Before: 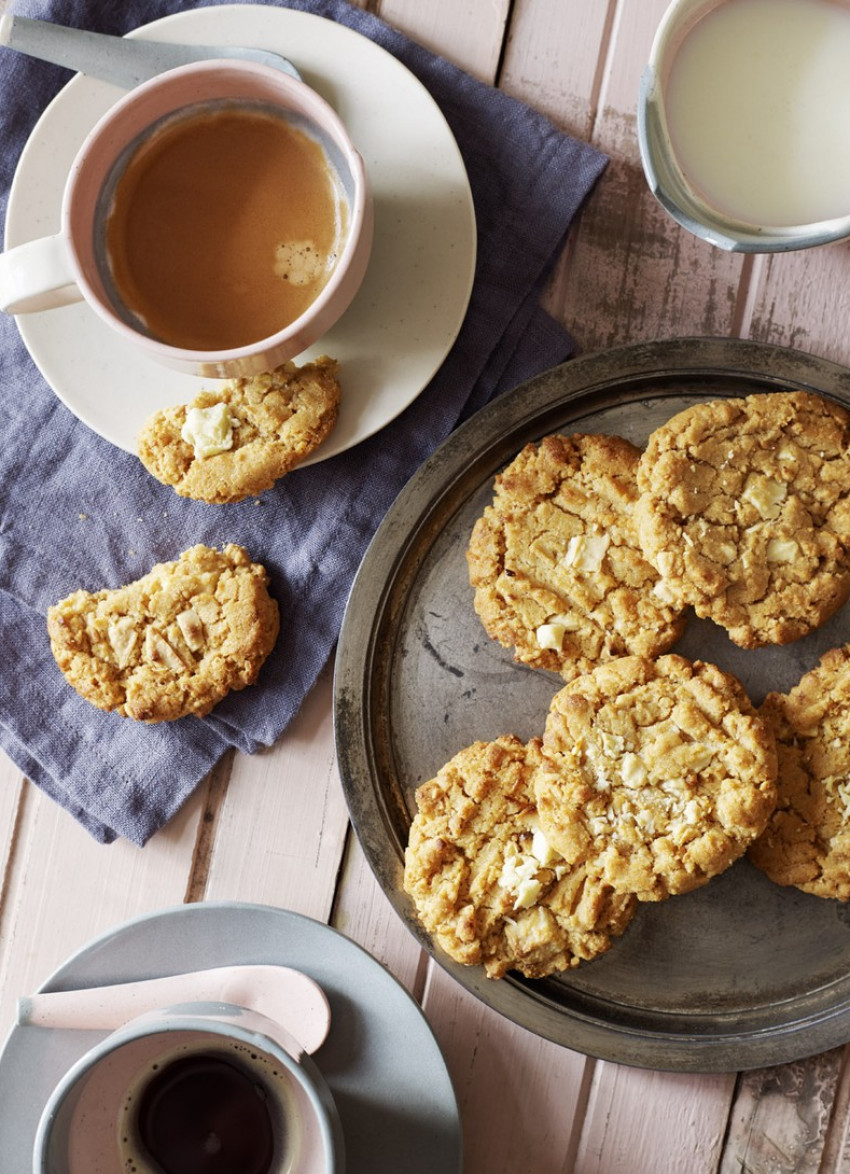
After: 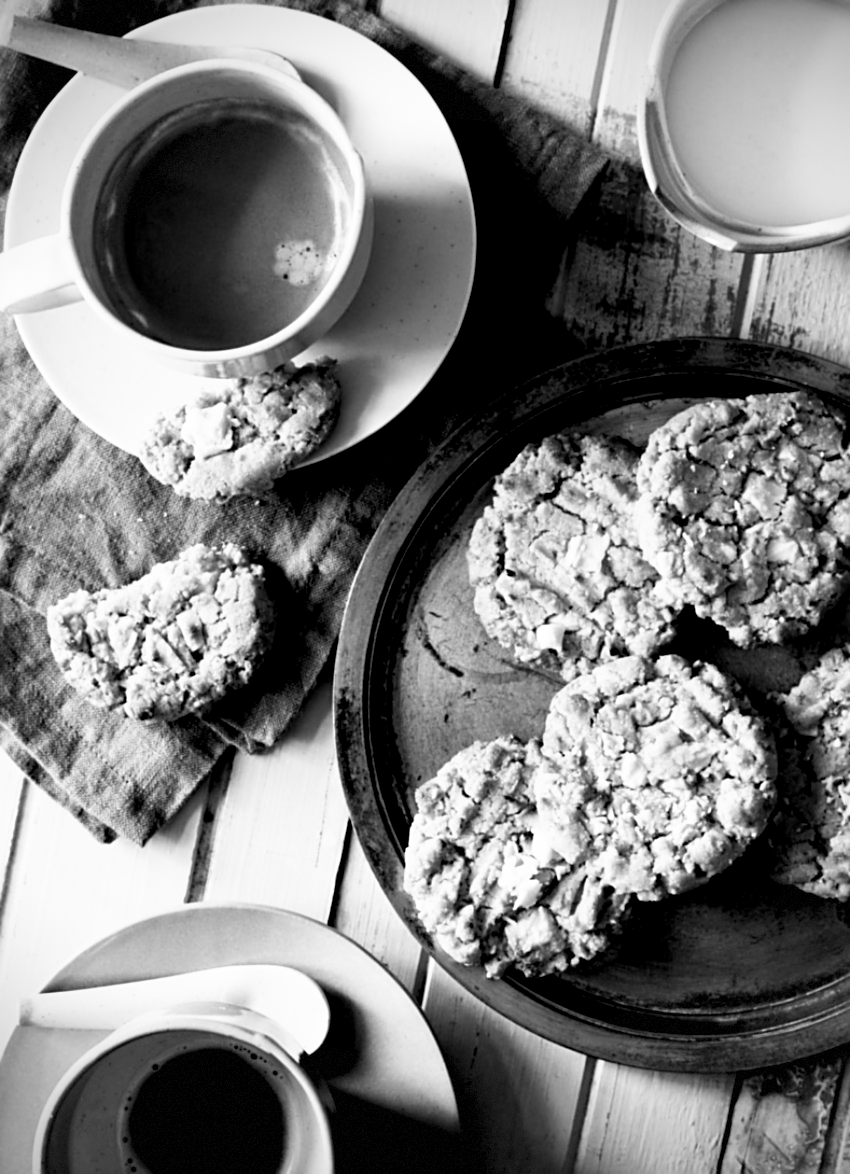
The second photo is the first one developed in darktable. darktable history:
lowpass: radius 0.76, contrast 1.56, saturation 0, unbound 0
base curve: curves: ch0 [(0.017, 0) (0.425, 0.441) (0.844, 0.933) (1, 1)], preserve colors none
vignetting: dithering 8-bit output, unbound false
sharpen: on, module defaults
